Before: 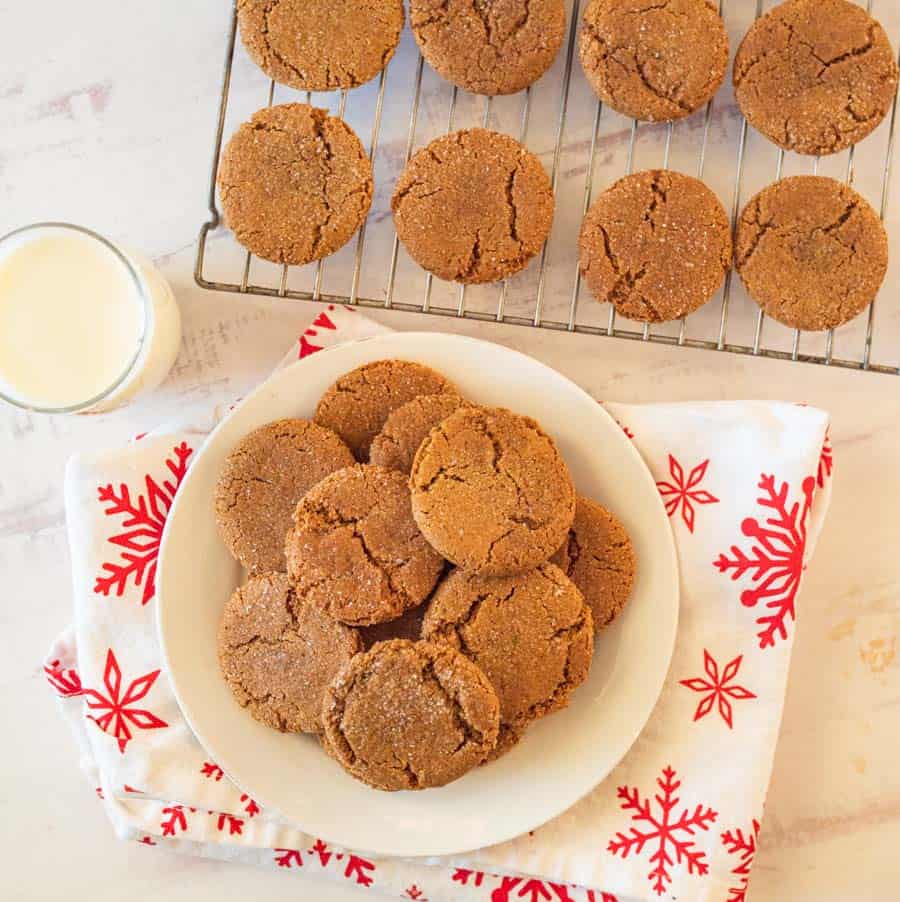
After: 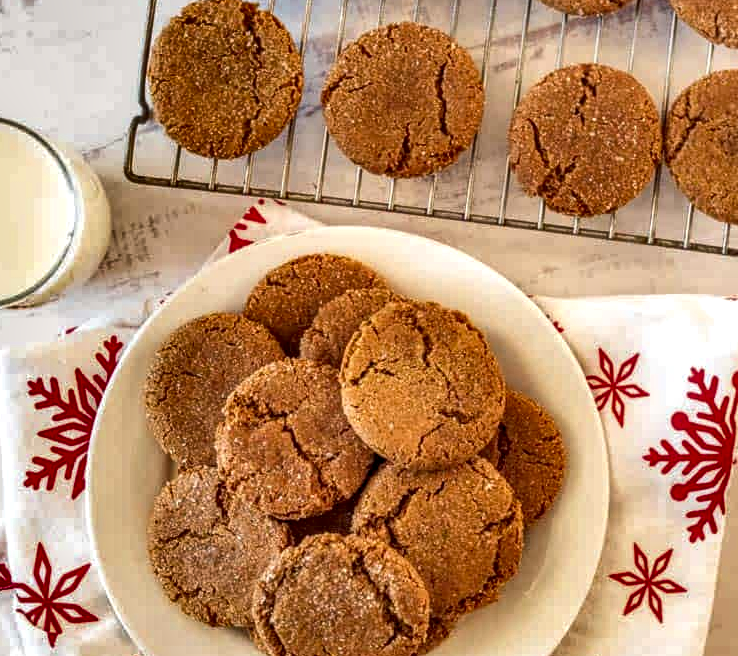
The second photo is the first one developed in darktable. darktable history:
local contrast: detail 160%
shadows and highlights: radius 100.41, shadows 50.55, highlights -64.36, highlights color adjustment 49.82%, soften with gaussian
crop: left 7.856%, top 11.836%, right 10.12%, bottom 15.387%
